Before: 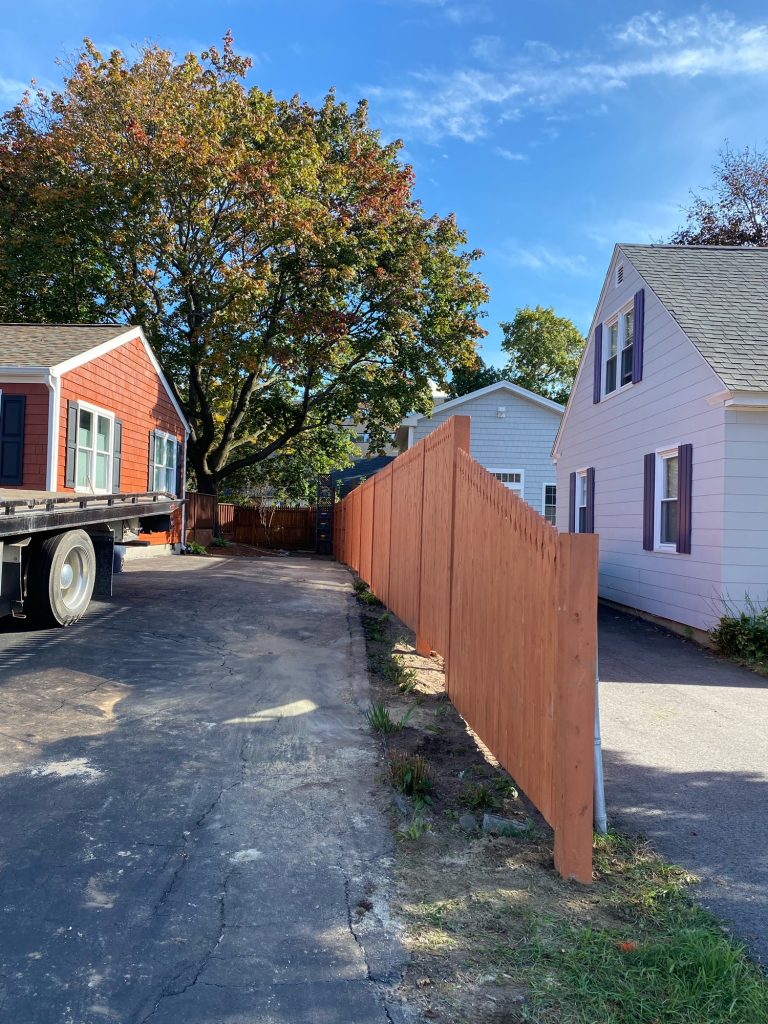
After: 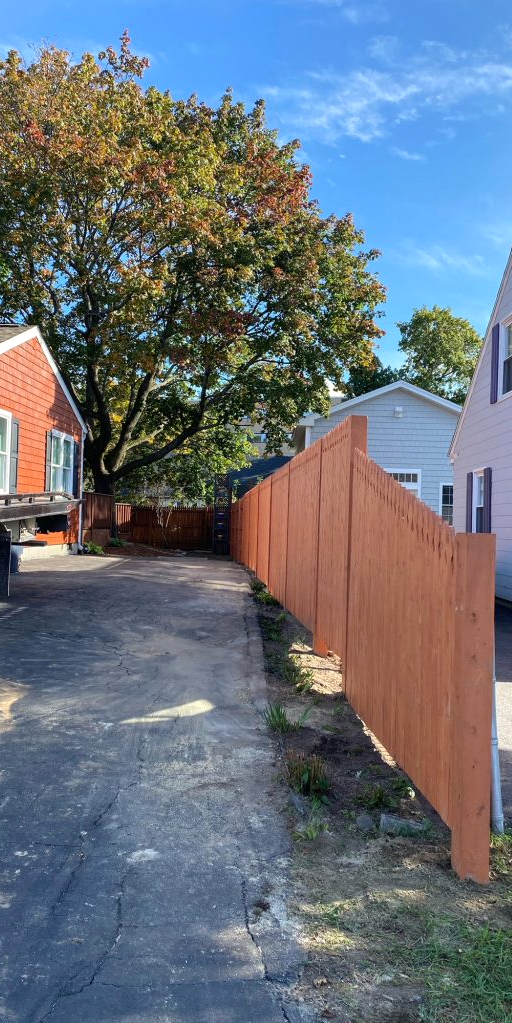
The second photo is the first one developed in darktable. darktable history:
crop and rotate: left 13.537%, right 19.796%
exposure: exposure 0.127 EV, compensate highlight preservation false
